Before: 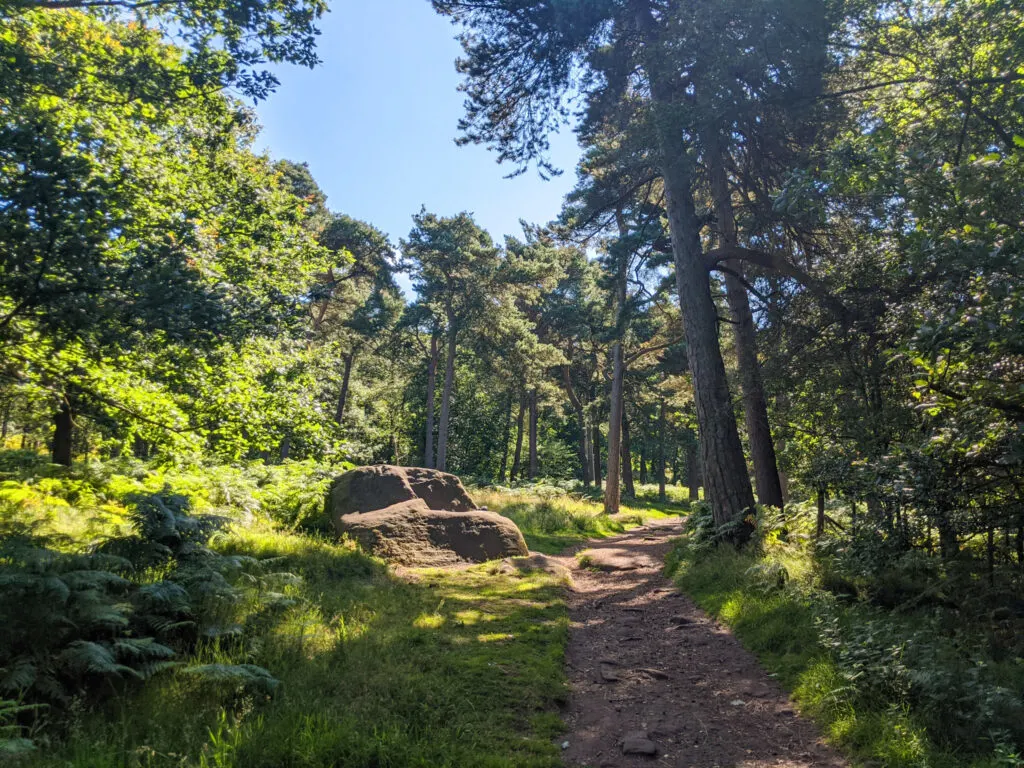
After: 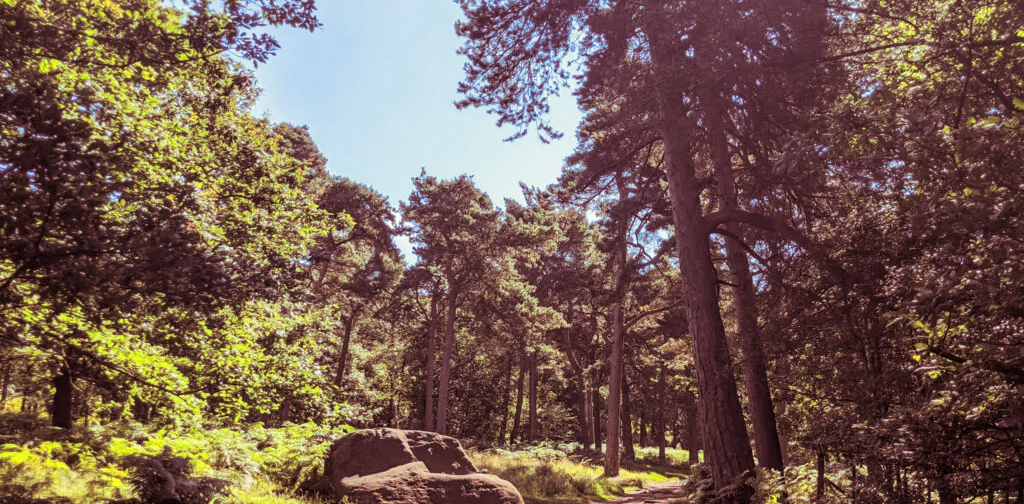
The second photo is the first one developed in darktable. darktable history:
crop and rotate: top 4.848%, bottom 29.503%
split-toning: compress 20%
